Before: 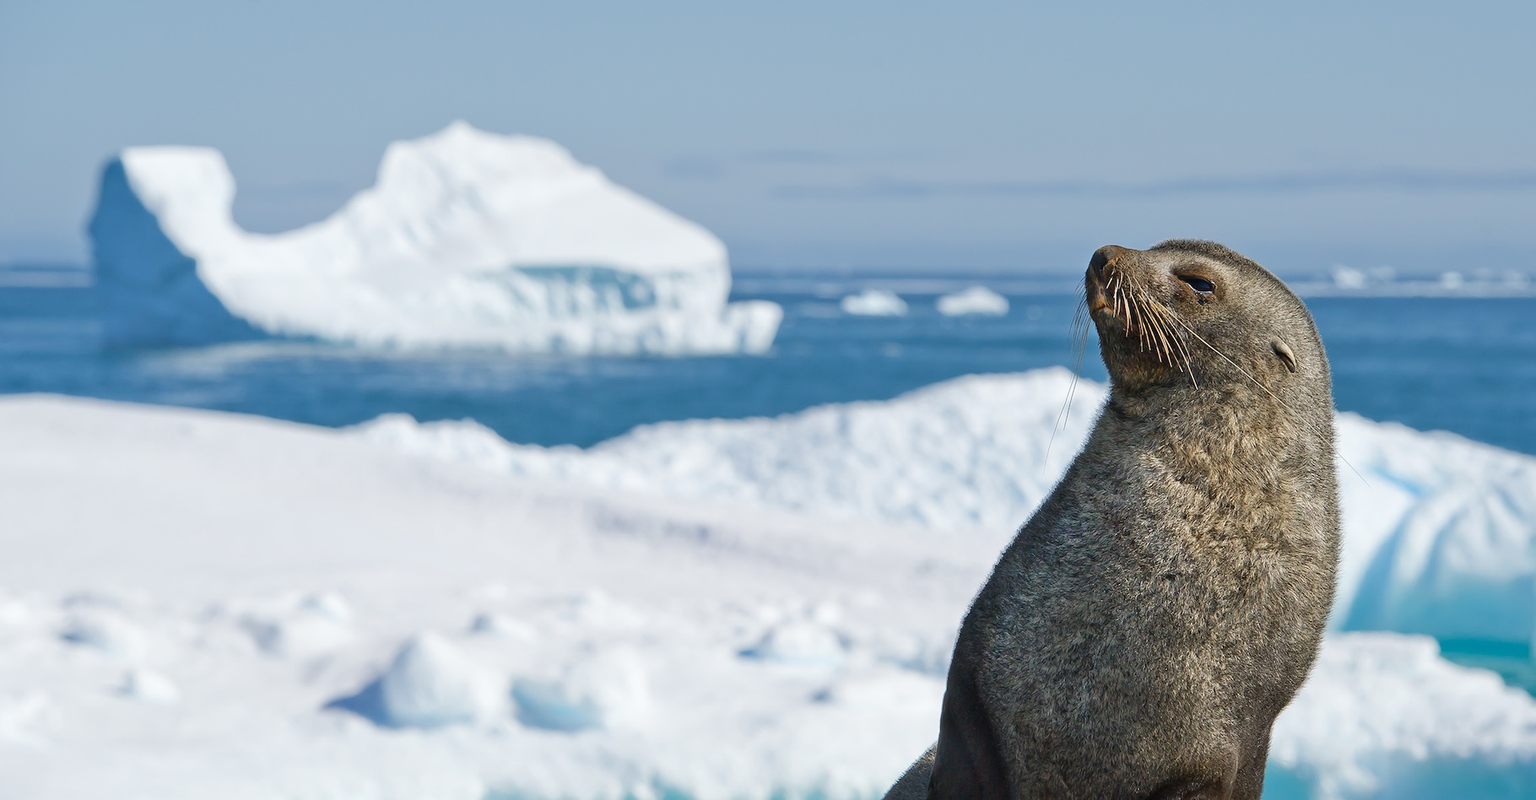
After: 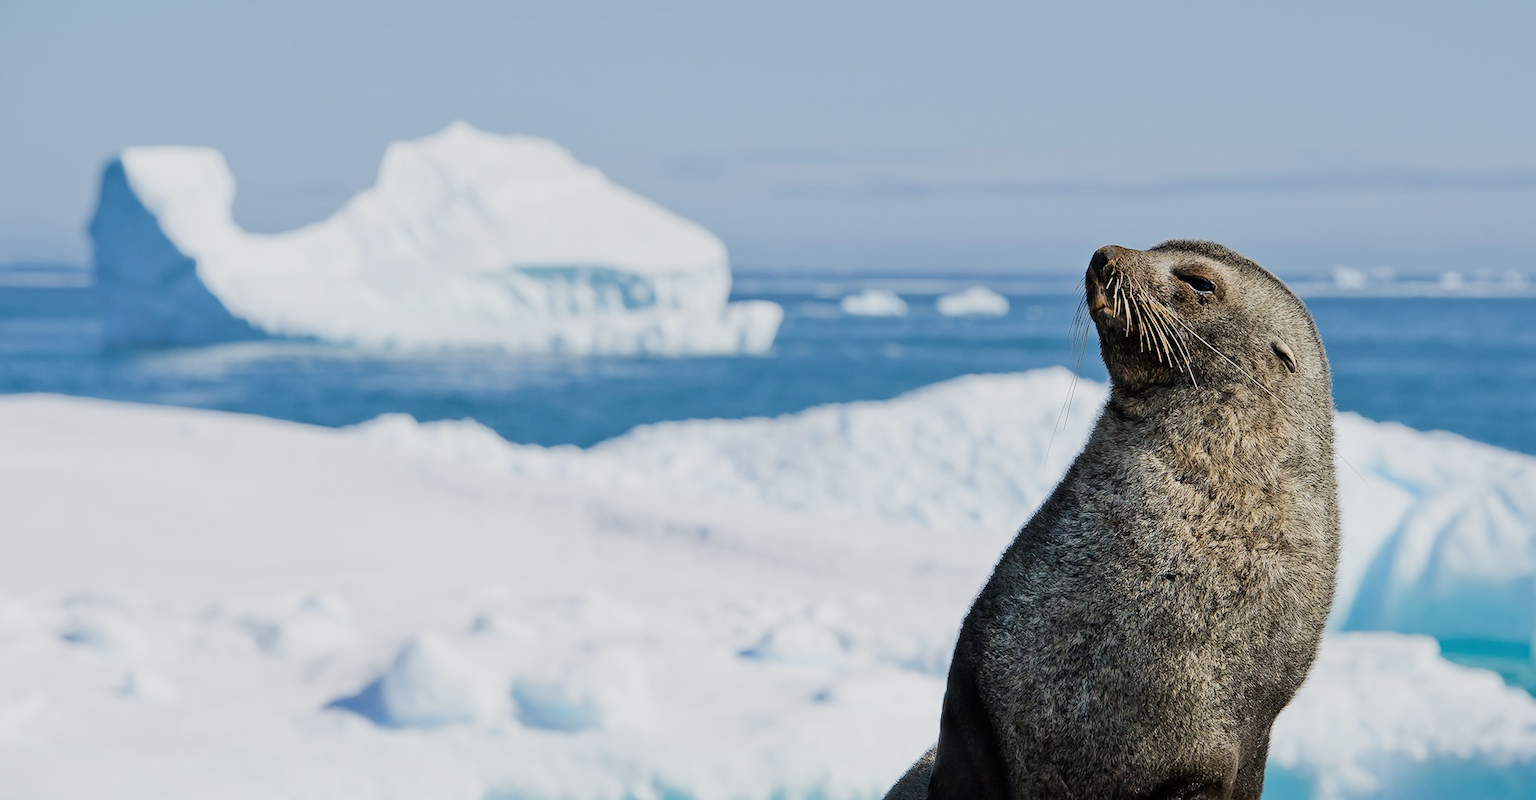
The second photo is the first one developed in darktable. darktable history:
filmic rgb: black relative exposure -7.65 EV, white relative exposure 4.56 EV, hardness 3.61, contrast 1.05
tone equalizer: -8 EV -0.417 EV, -7 EV -0.389 EV, -6 EV -0.333 EV, -5 EV -0.222 EV, -3 EV 0.222 EV, -2 EV 0.333 EV, -1 EV 0.389 EV, +0 EV 0.417 EV, edges refinement/feathering 500, mask exposure compensation -1.57 EV, preserve details no
